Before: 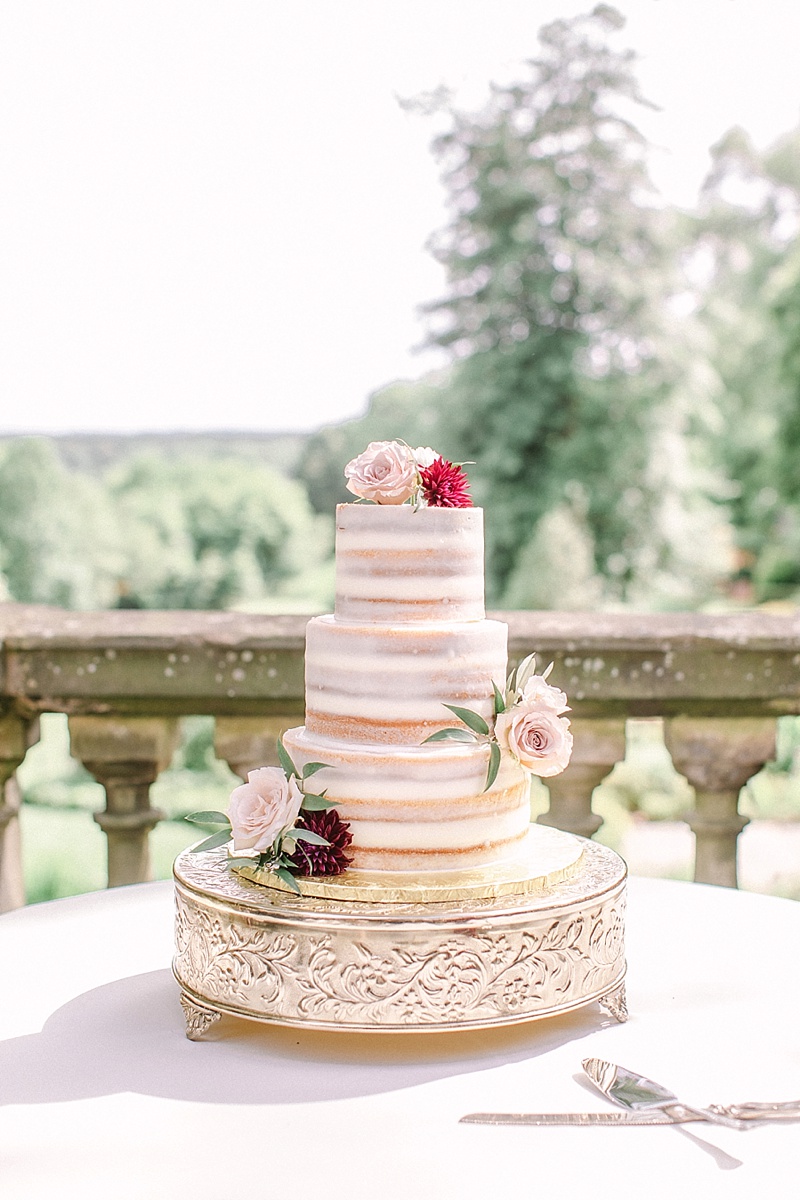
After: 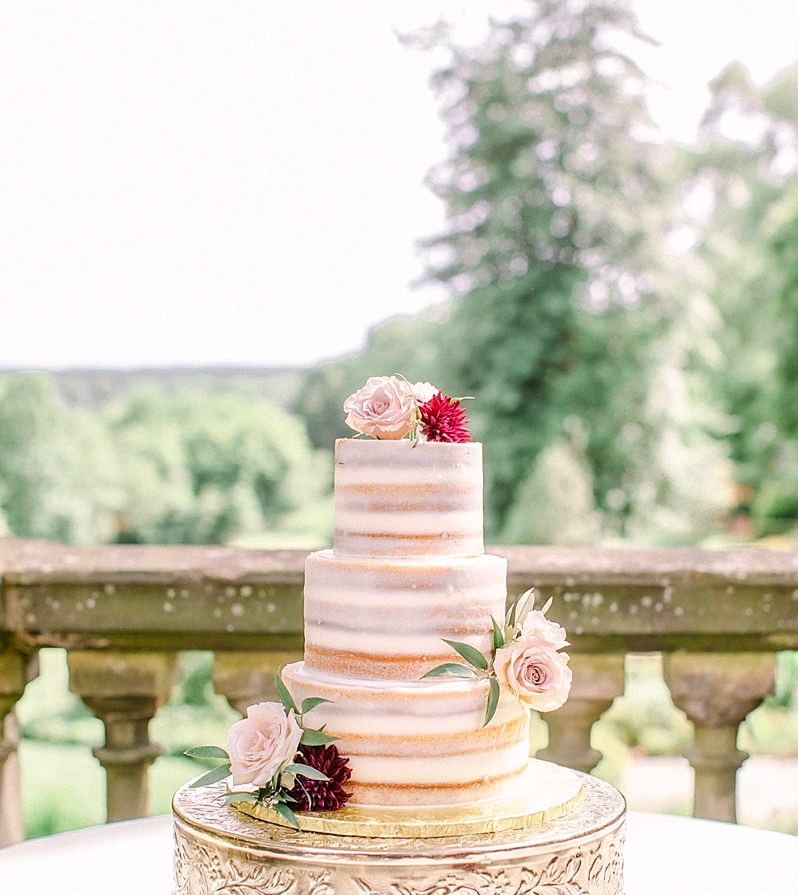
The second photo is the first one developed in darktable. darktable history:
color balance rgb: global offset › luminance -0.308%, global offset › hue 260.07°, perceptual saturation grading › global saturation -3.643%, perceptual saturation grading › shadows -1.126%, global vibrance 45.228%
local contrast: mode bilateral grid, contrast 9, coarseness 25, detail 111%, midtone range 0.2
crop: left 0.248%, top 5.492%, bottom 19.908%
